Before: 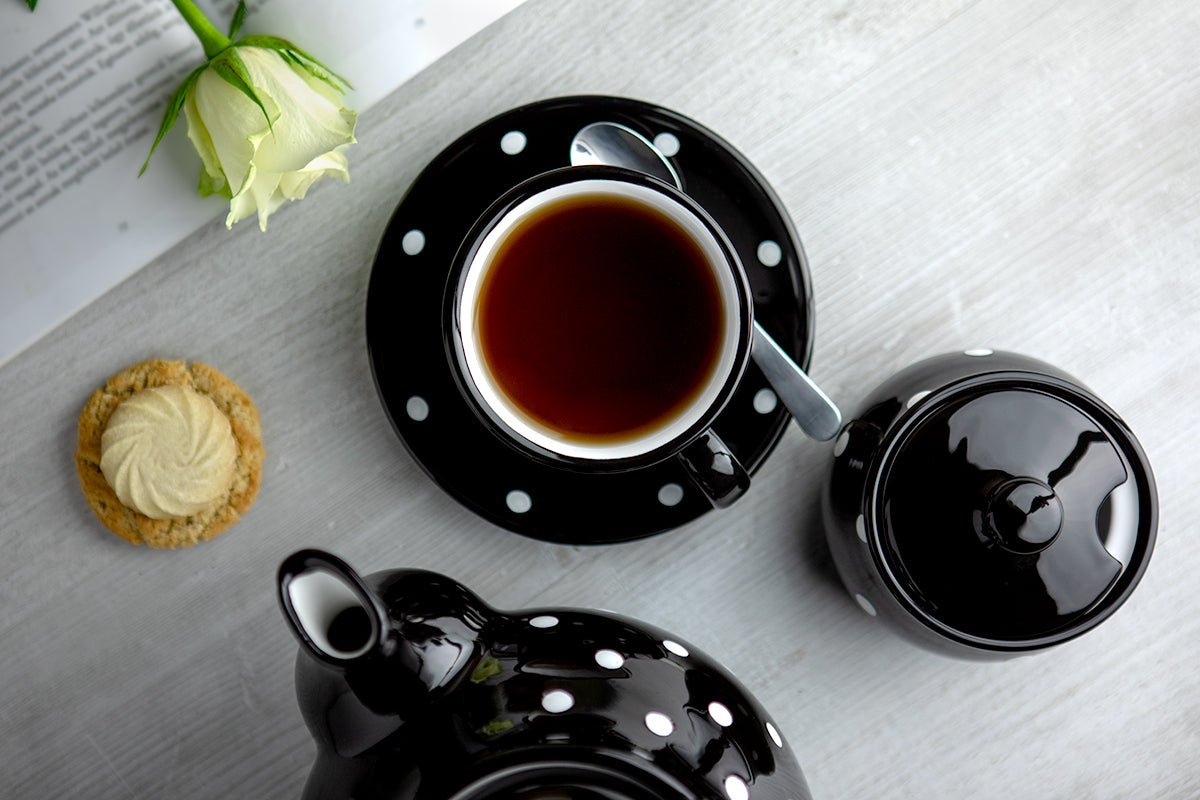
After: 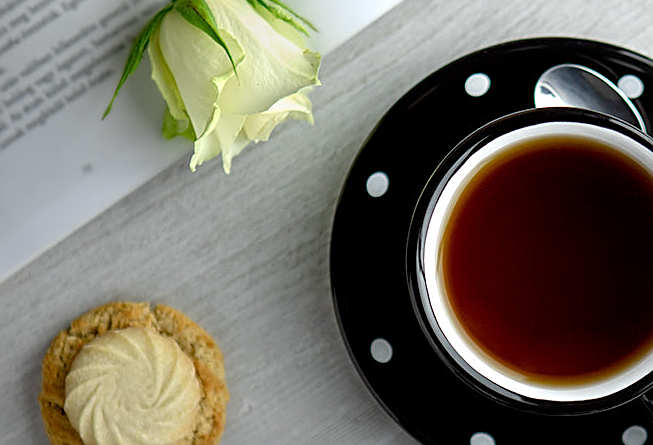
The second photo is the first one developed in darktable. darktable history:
crop and rotate: left 3.041%, top 7.451%, right 42.497%, bottom 36.828%
sharpen: on, module defaults
